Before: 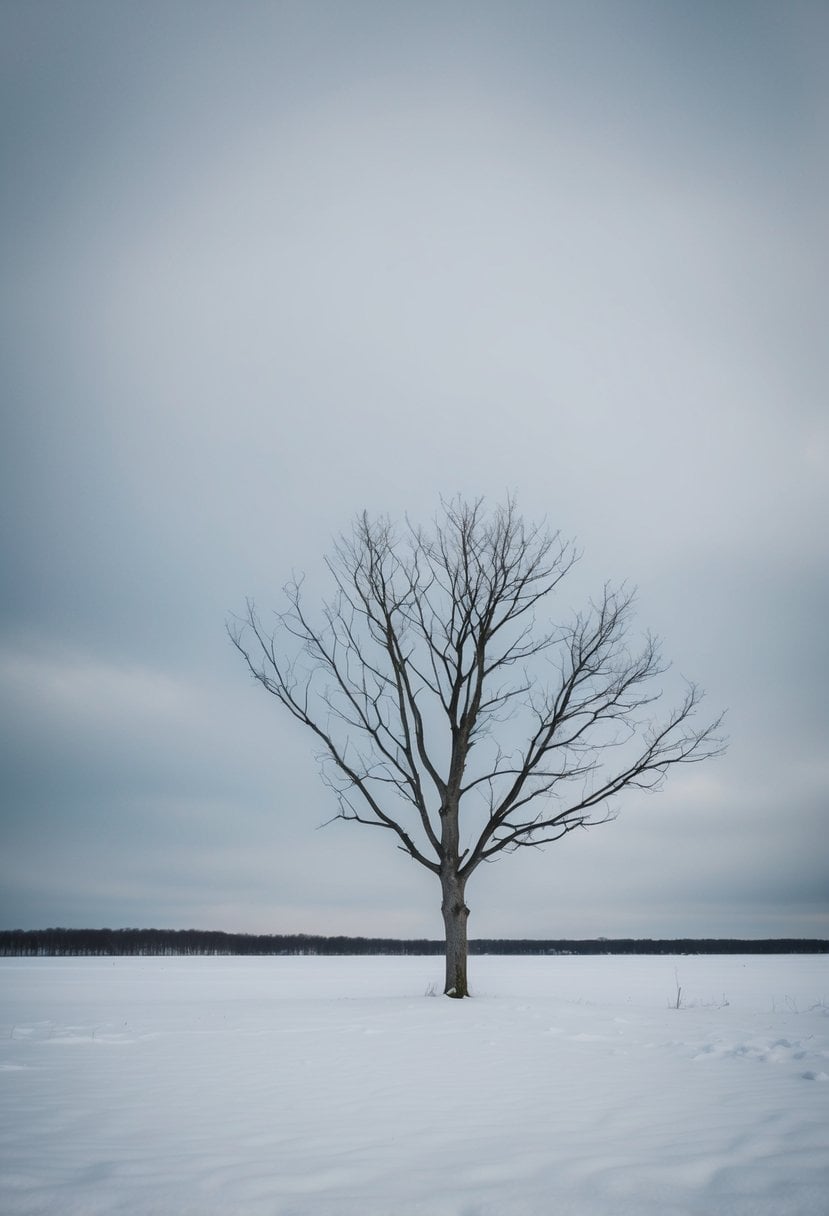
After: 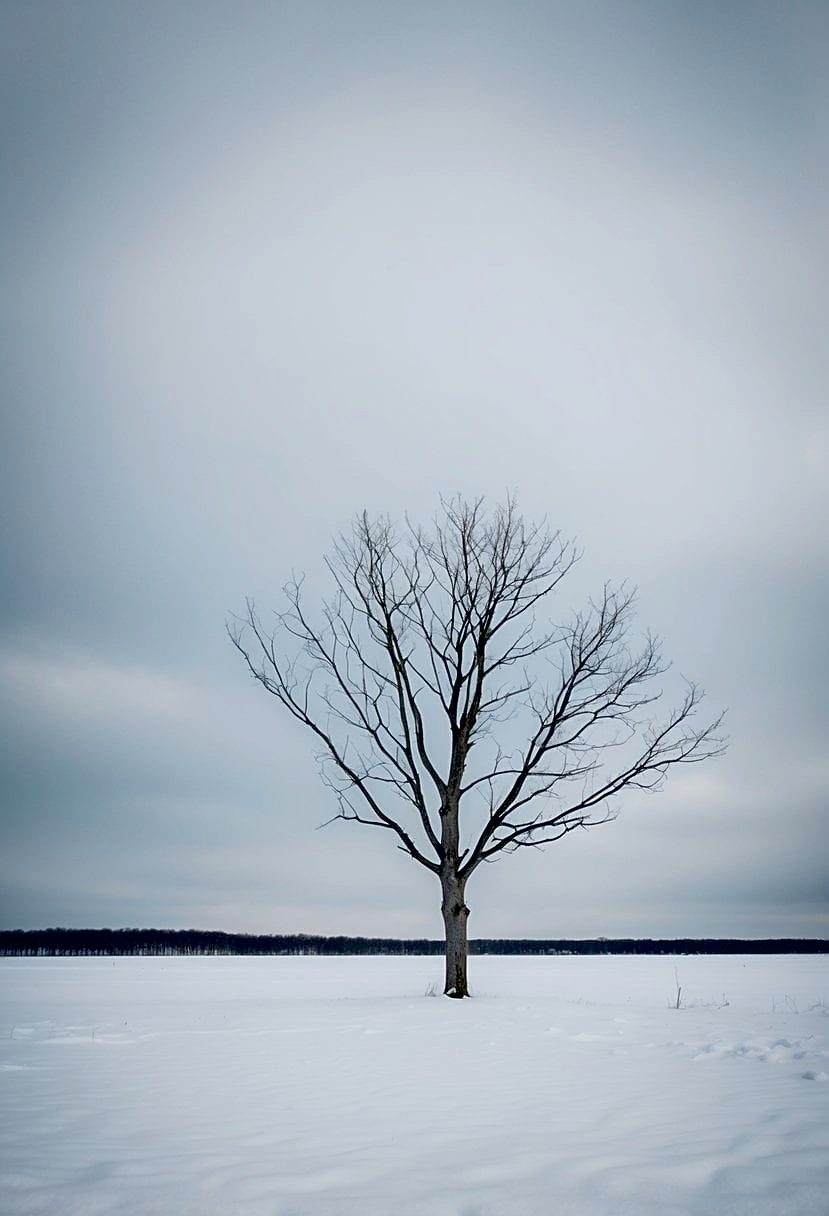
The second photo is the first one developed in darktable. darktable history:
sharpen: on, module defaults
contrast brightness saturation: saturation -0.05
exposure: black level correction 0.025, exposure 0.182 EV, compensate highlight preservation false
